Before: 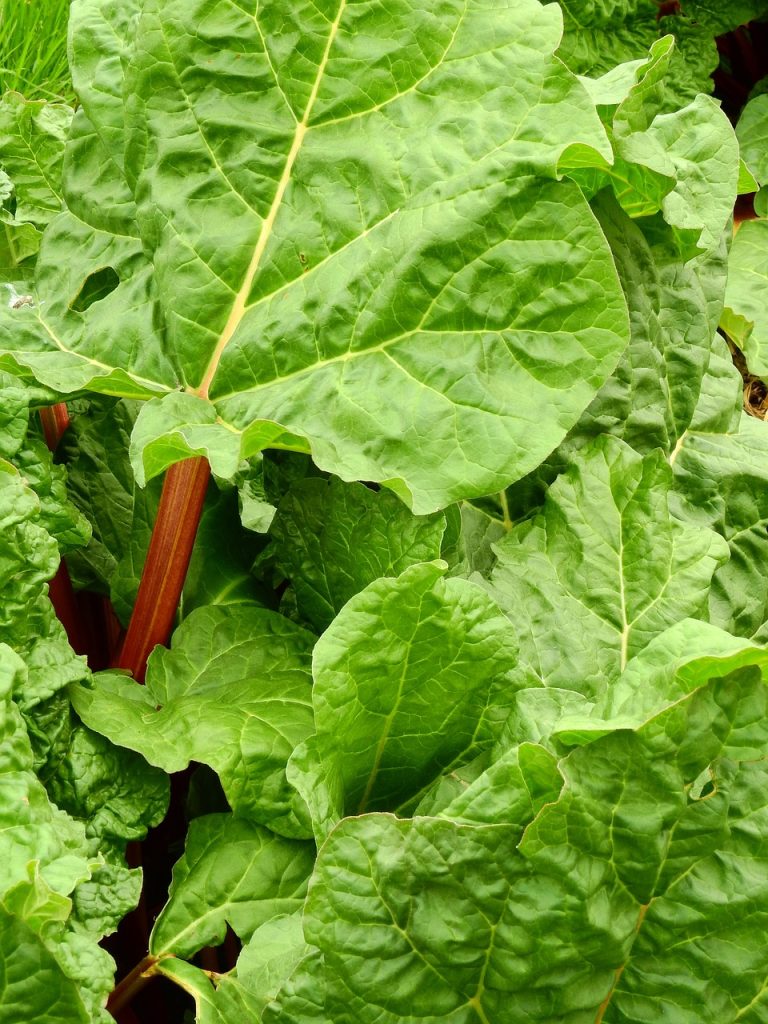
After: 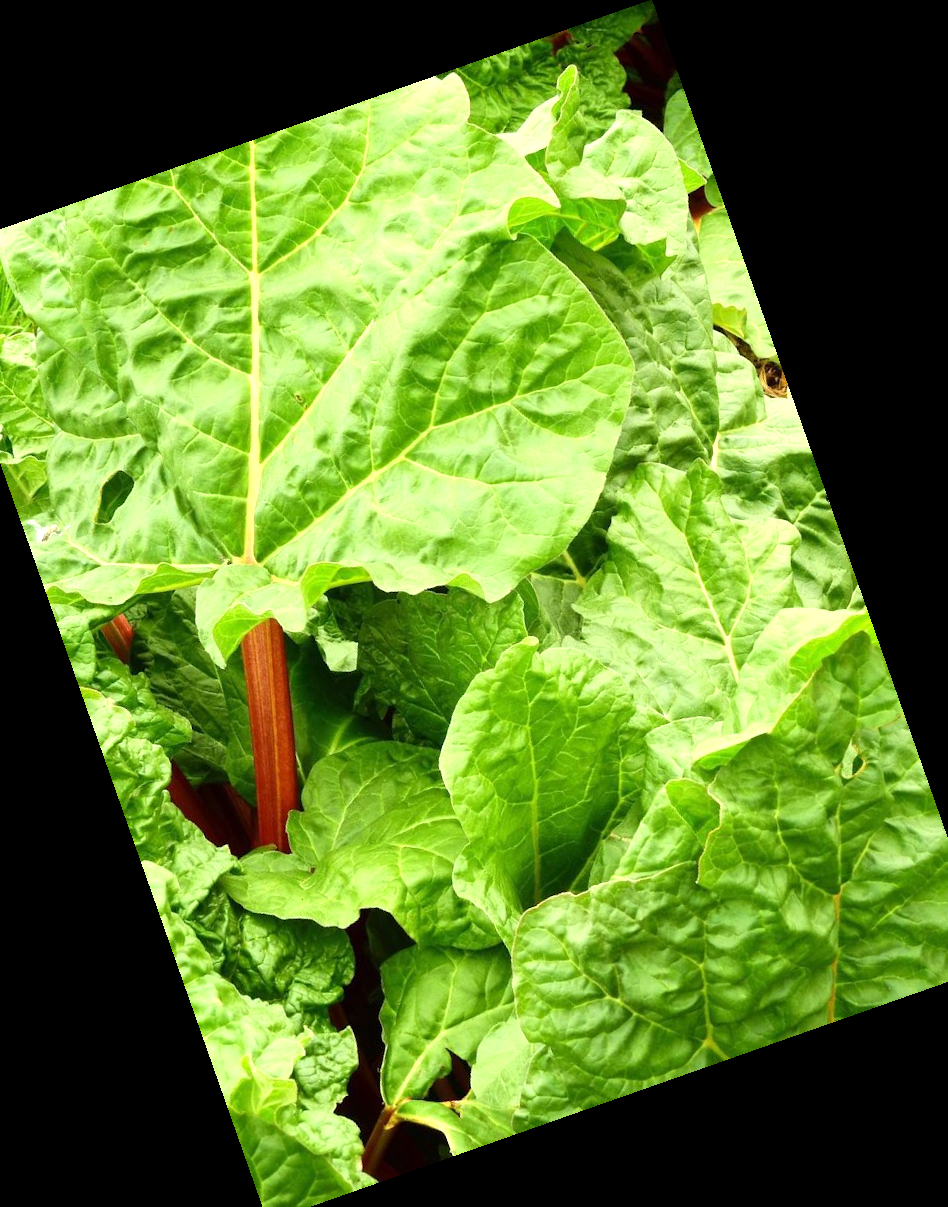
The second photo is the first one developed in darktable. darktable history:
crop and rotate: angle 19.43°, left 6.812%, right 4.125%, bottom 1.087%
exposure: exposure 0.657 EV, compensate highlight preservation false
